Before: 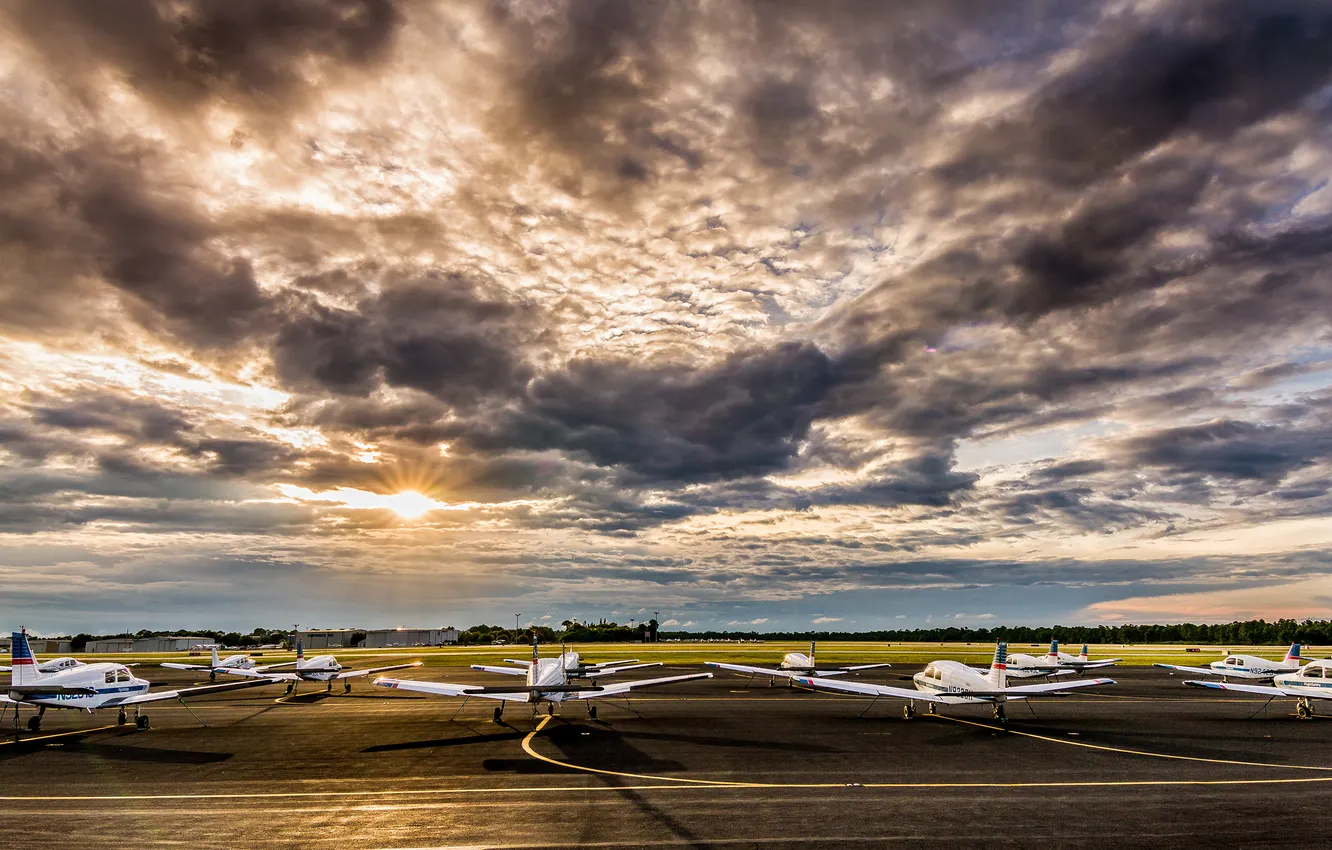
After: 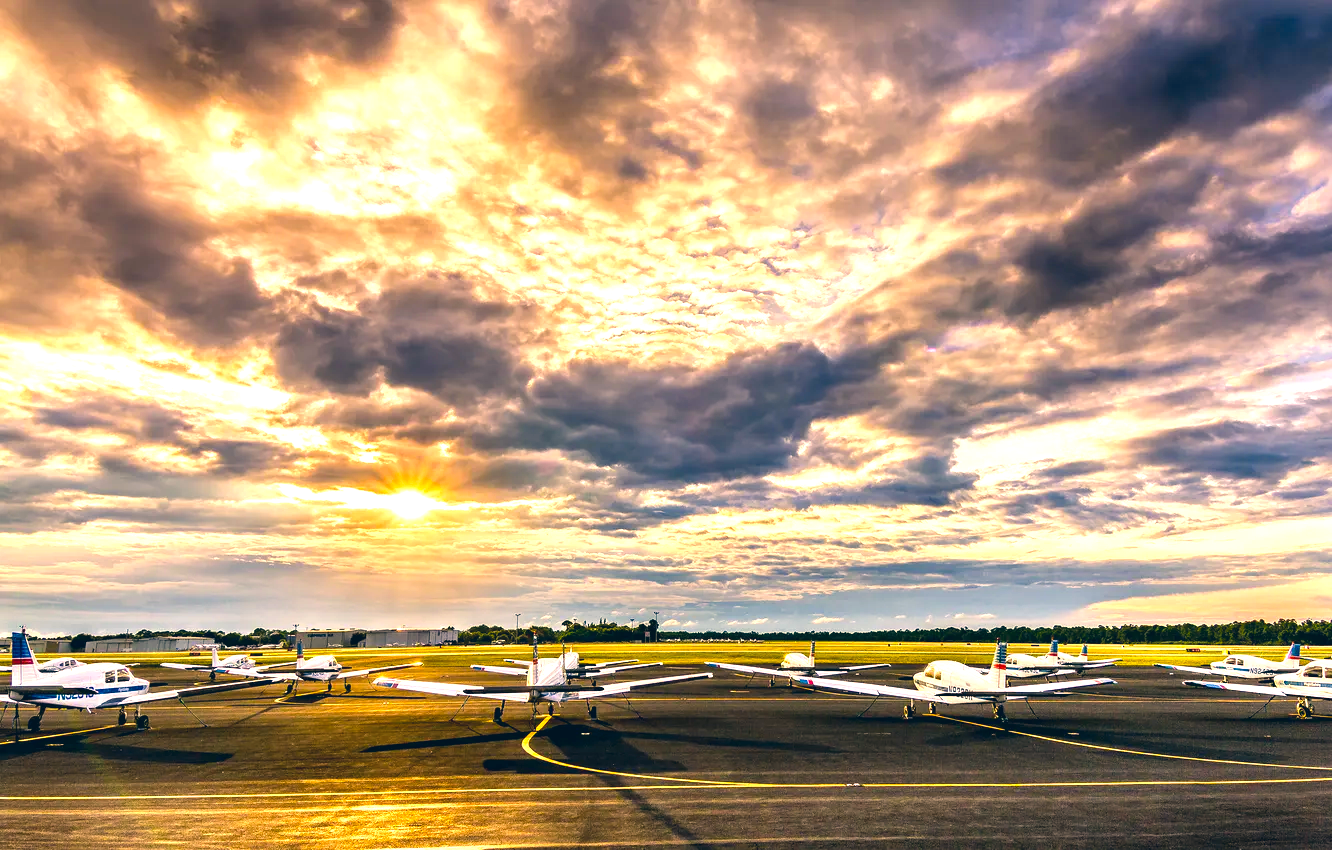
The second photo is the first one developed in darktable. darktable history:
tone equalizer: edges refinement/feathering 500, mask exposure compensation -1.57 EV, preserve details no
color correction: highlights a* 10.35, highlights b* 14.72, shadows a* -9.94, shadows b* -15.02
color balance rgb: perceptual saturation grading › global saturation 25.705%
exposure: black level correction -0.002, exposure 1.113 EV, compensate highlight preservation false
